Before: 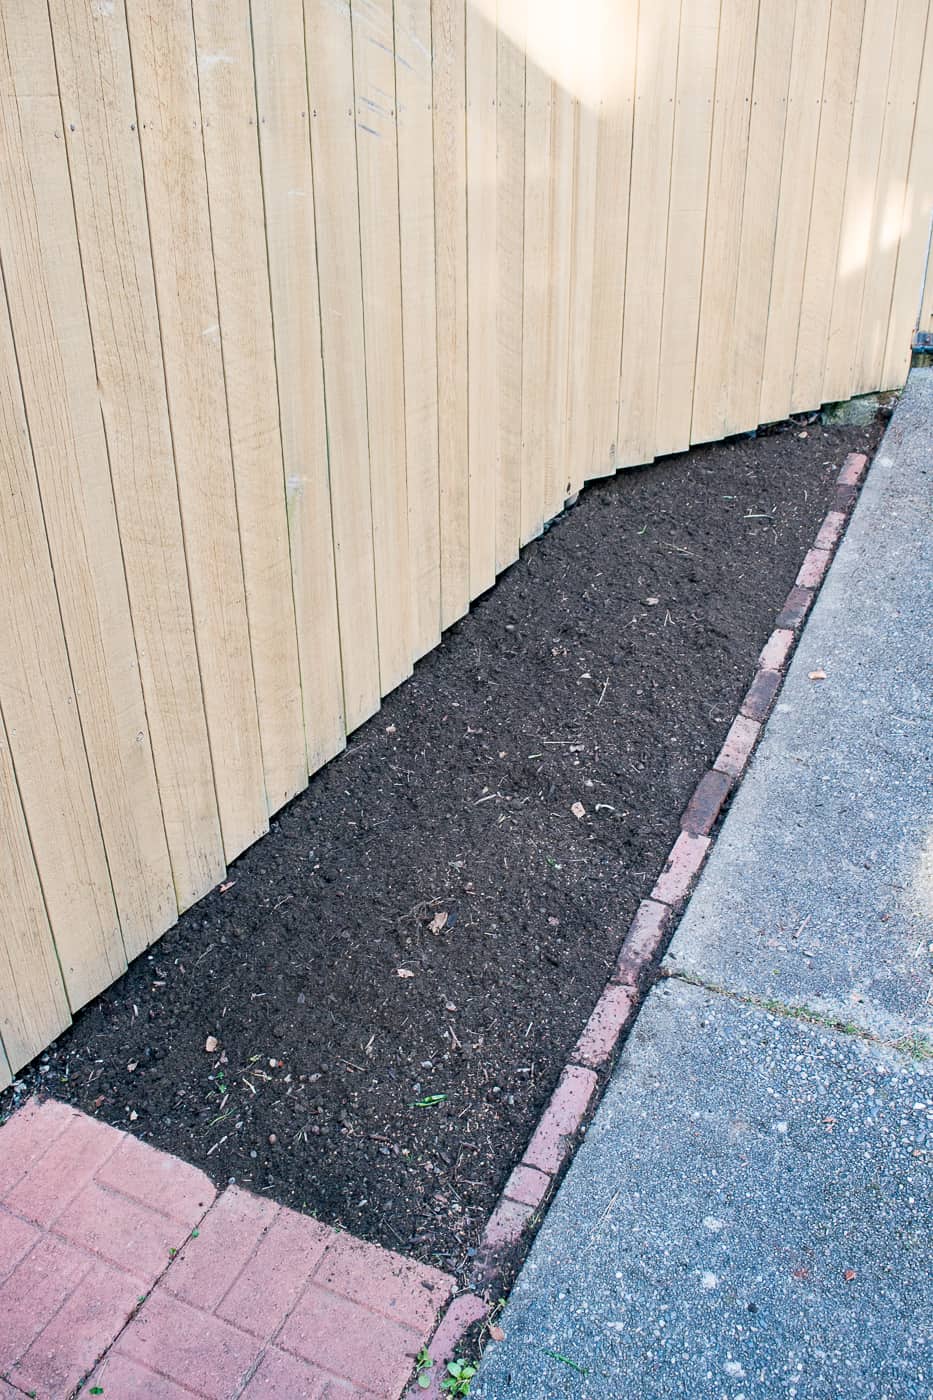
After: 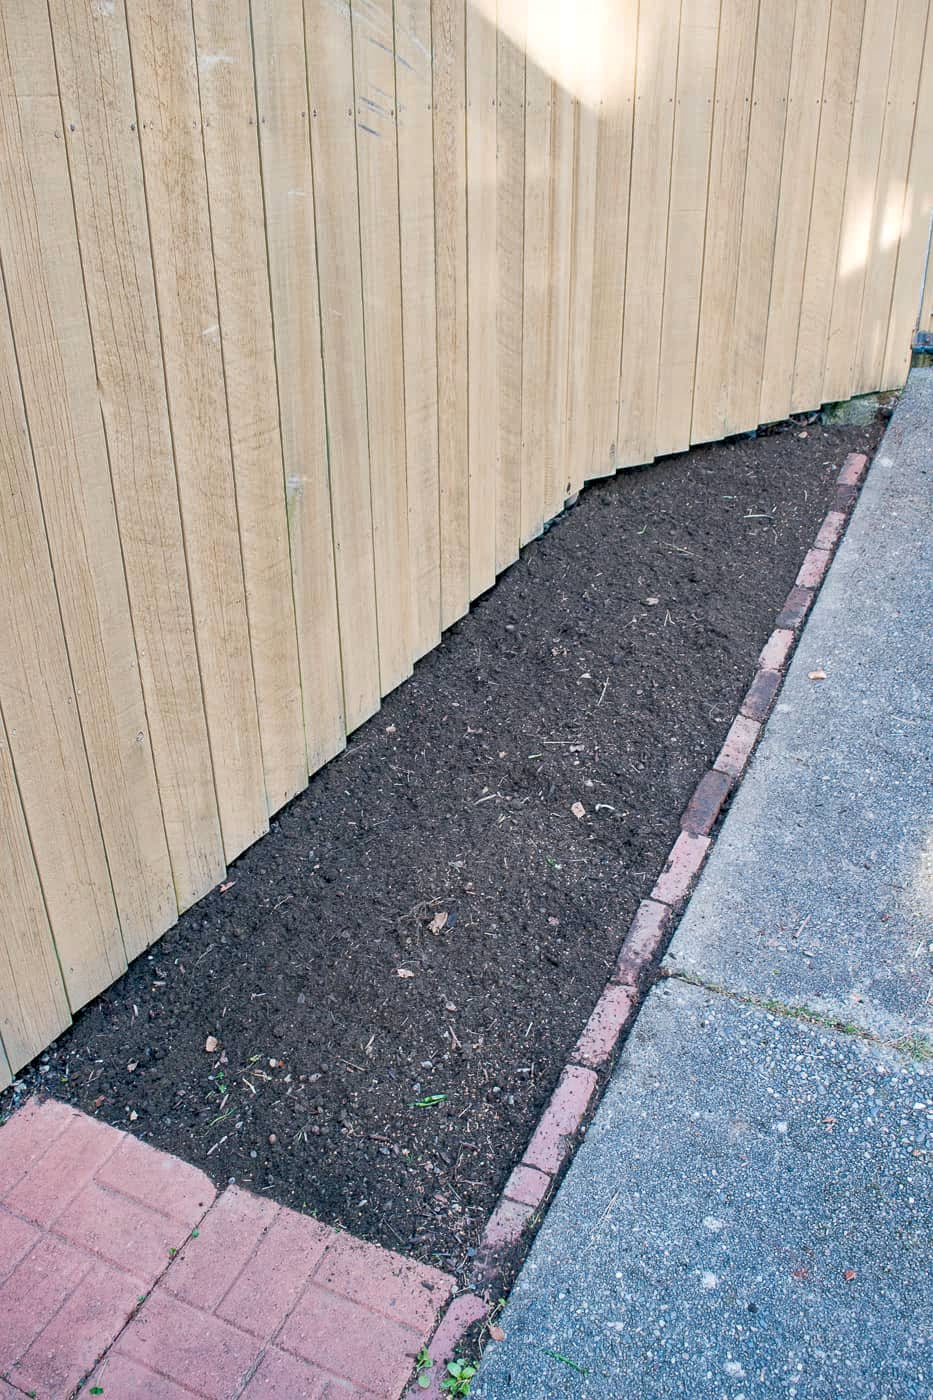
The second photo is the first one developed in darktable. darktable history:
shadows and highlights: on, module defaults
local contrast: highlights 107%, shadows 98%, detail 120%, midtone range 0.2
